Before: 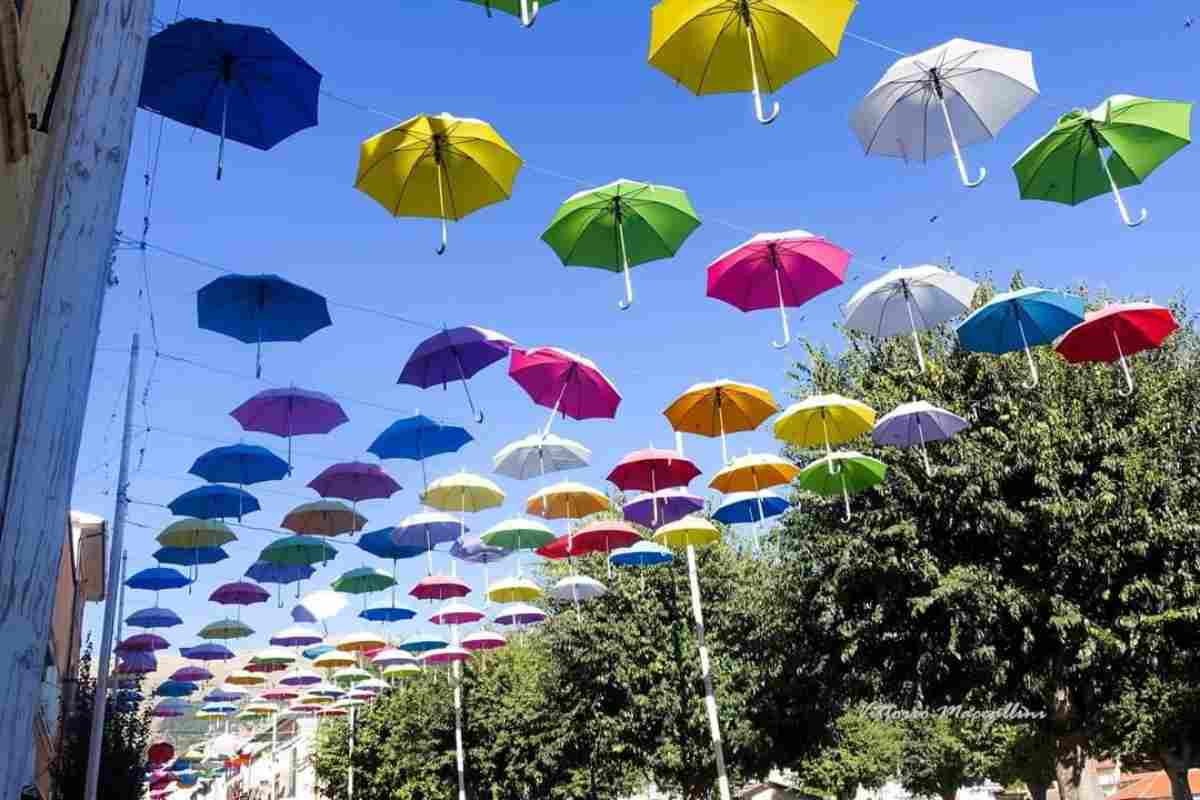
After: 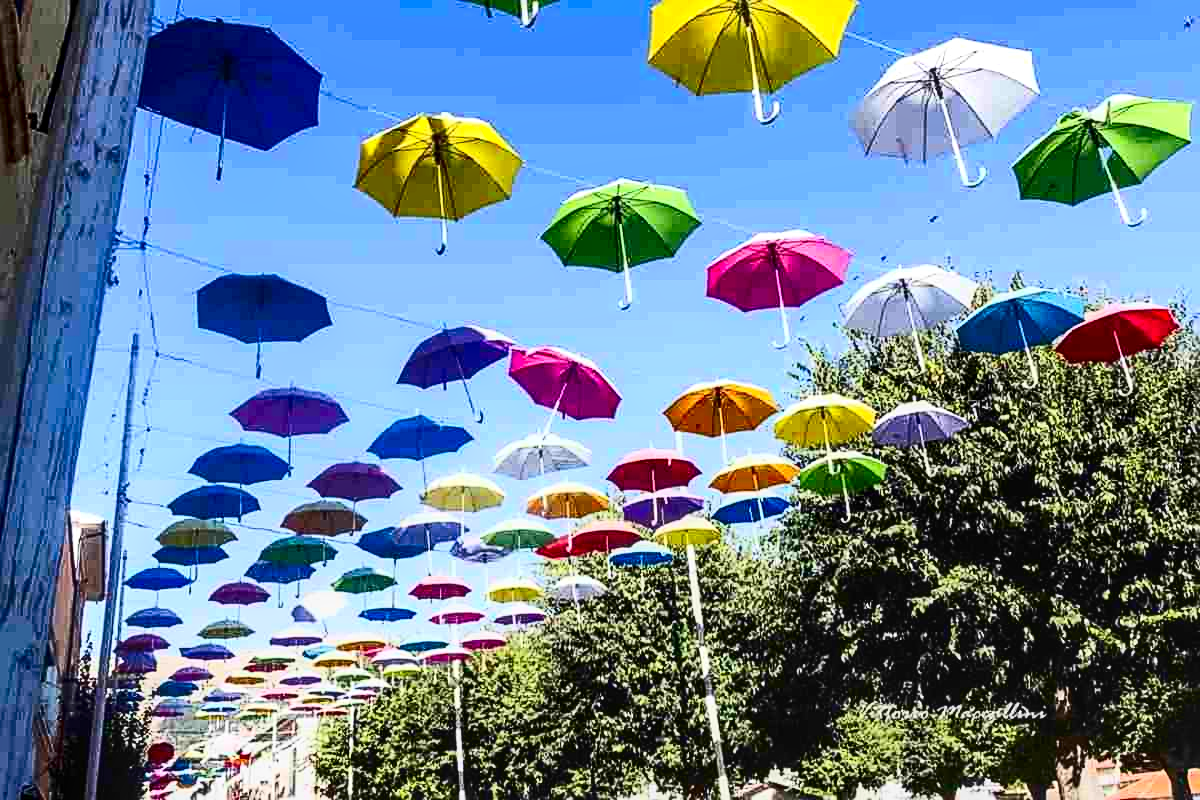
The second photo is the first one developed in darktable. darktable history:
contrast brightness saturation: contrast 0.398, brightness 0.044, saturation 0.262
local contrast: on, module defaults
tone equalizer: smoothing diameter 2.11%, edges refinement/feathering 18.19, mask exposure compensation -1.57 EV, filter diffusion 5
sharpen: on, module defaults
